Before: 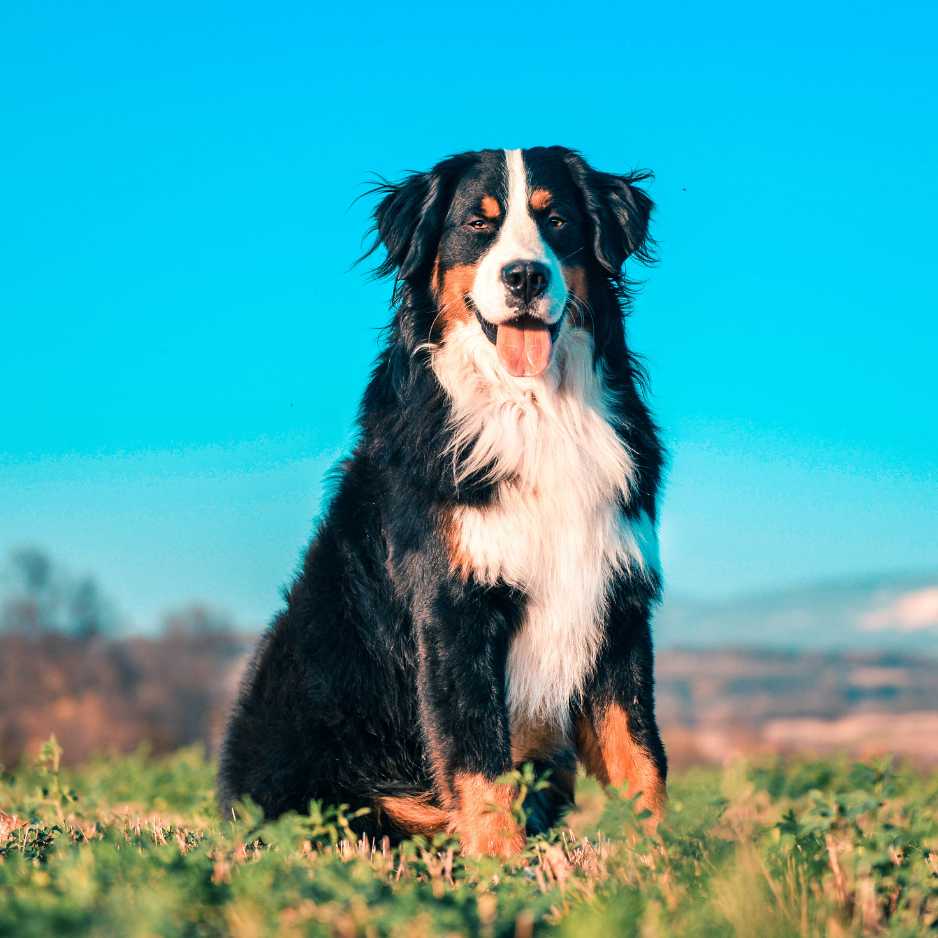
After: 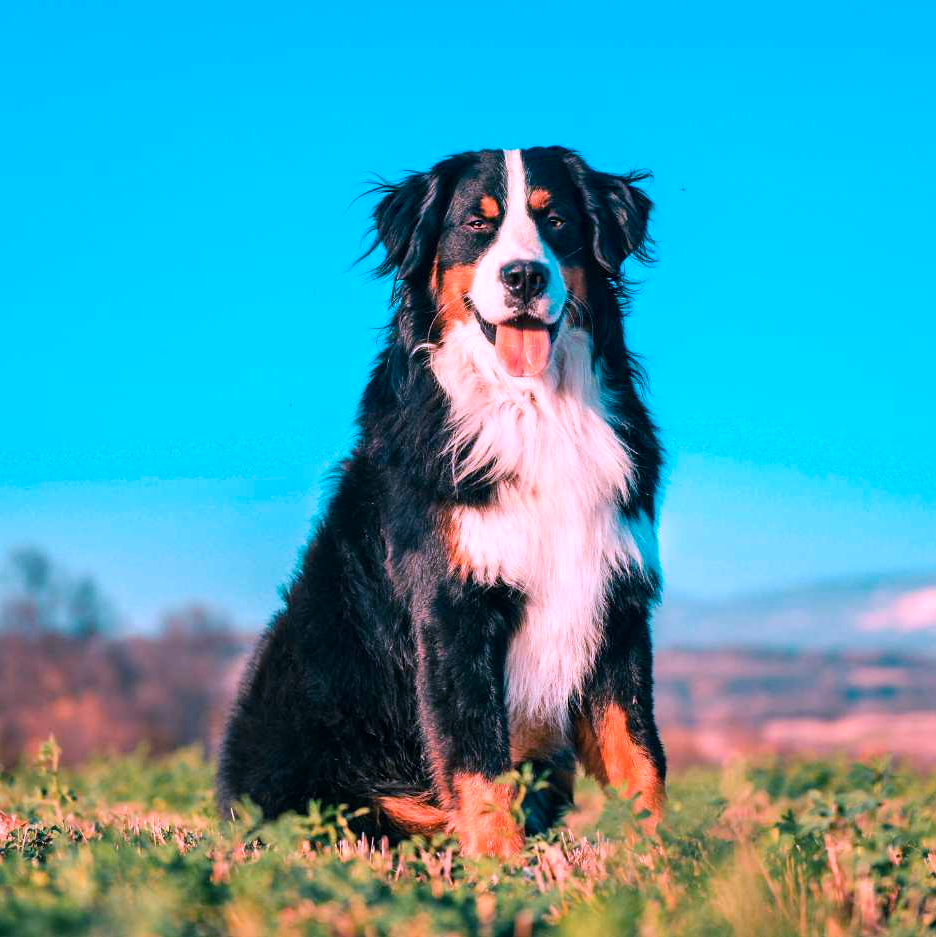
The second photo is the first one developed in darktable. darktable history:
crop and rotate: left 0.162%, bottom 0.01%
color balance rgb: shadows lift › chroma 0.941%, shadows lift › hue 111.26°, perceptual saturation grading › global saturation 25.363%
color correction: highlights a* 15.25, highlights b* -20.25
